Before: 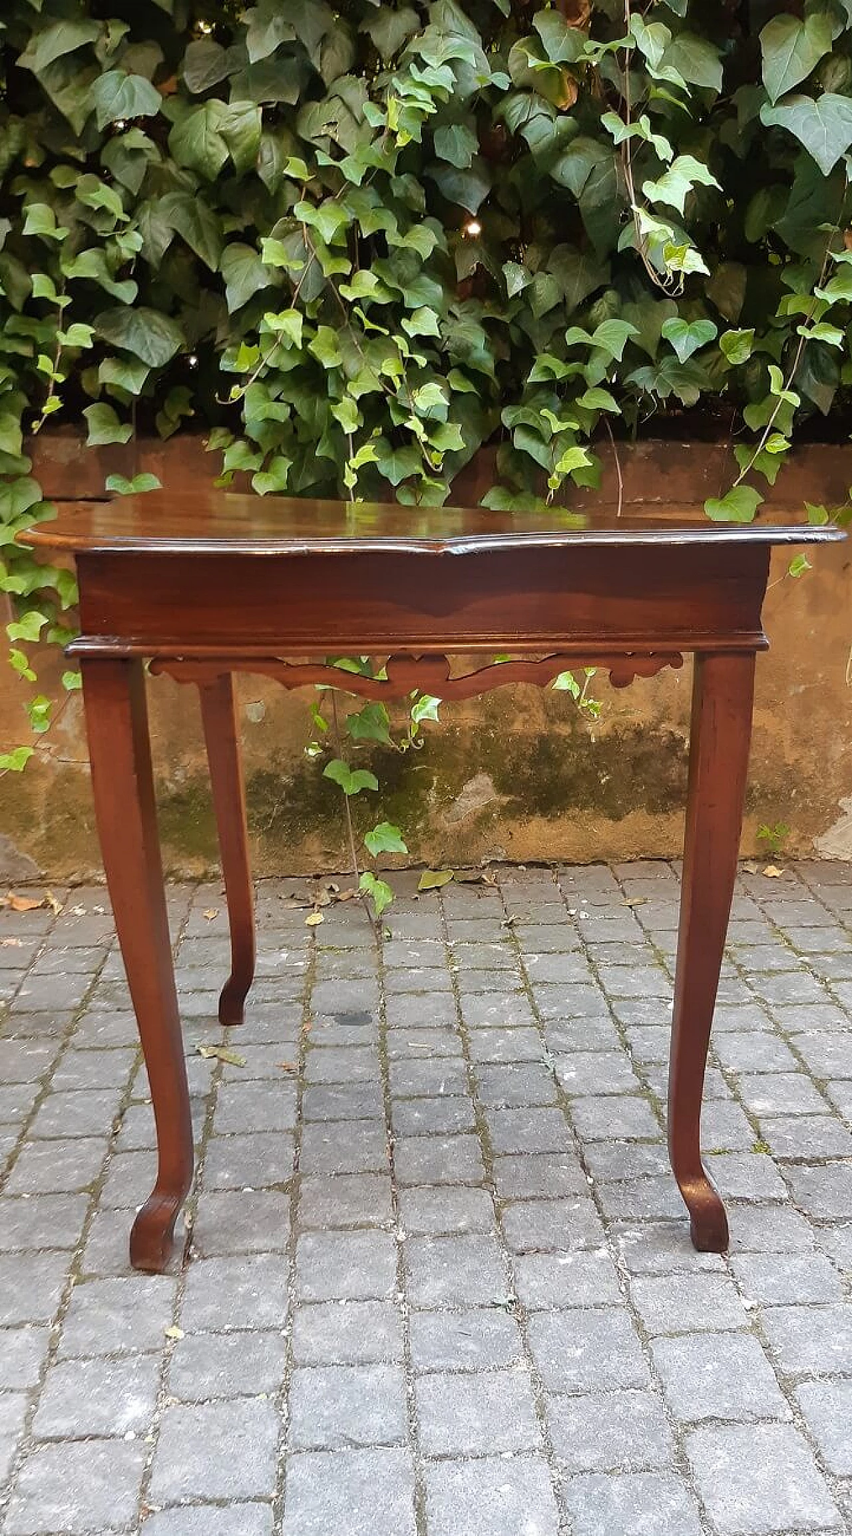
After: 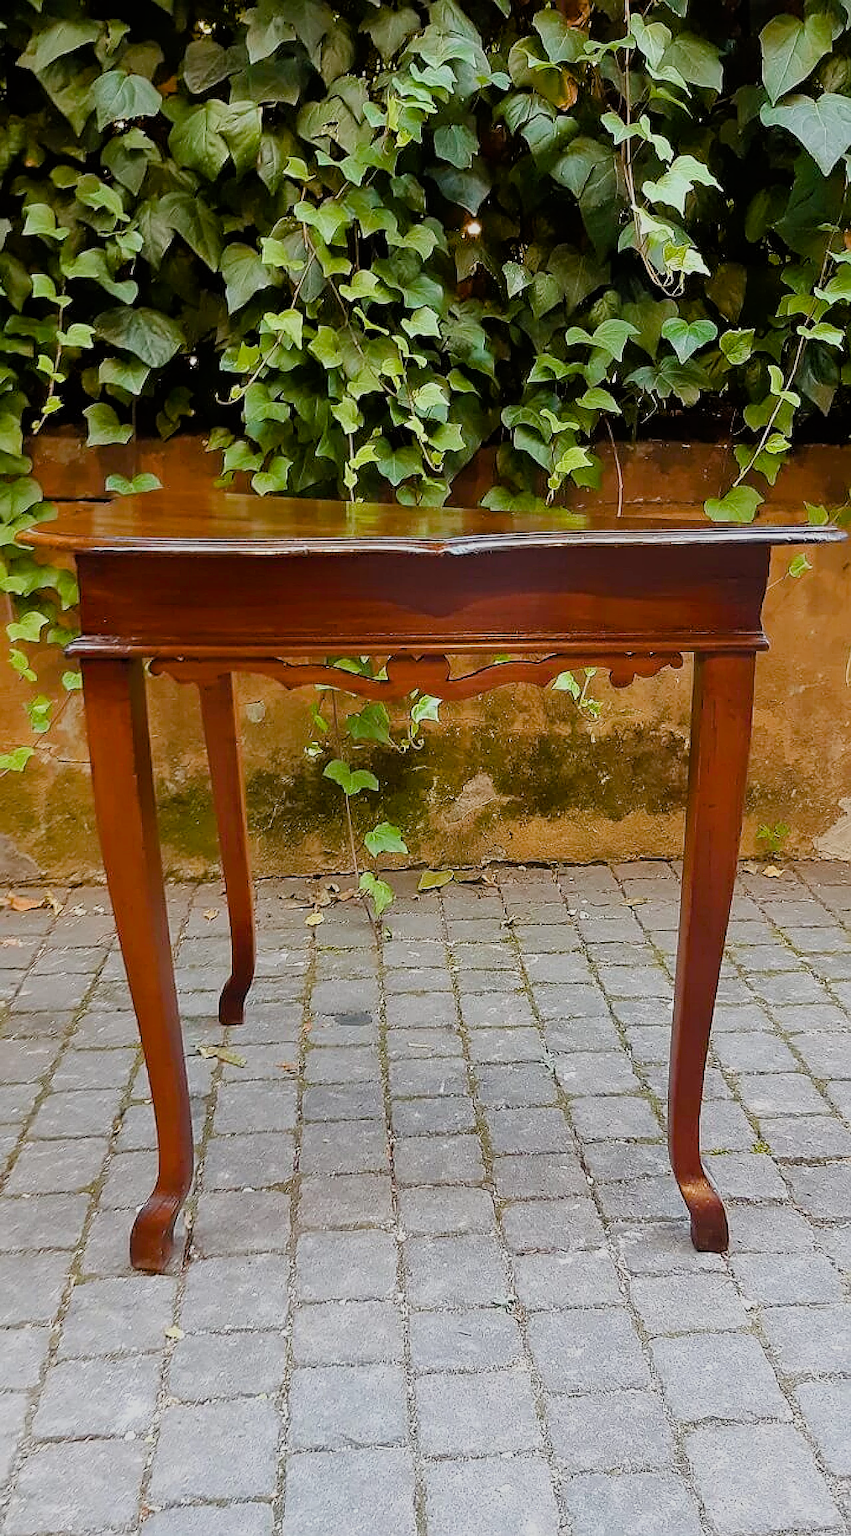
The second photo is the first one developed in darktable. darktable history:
color balance rgb: perceptual saturation grading › global saturation 20%, perceptual saturation grading › highlights -25.647%, perceptual saturation grading › shadows 50.139%
exposure: compensate highlight preservation false
sharpen: on, module defaults
filmic rgb: black relative exposure -7.65 EV, white relative exposure 4.56 EV, threshold 3.03 EV, hardness 3.61, color science v6 (2022), enable highlight reconstruction true
